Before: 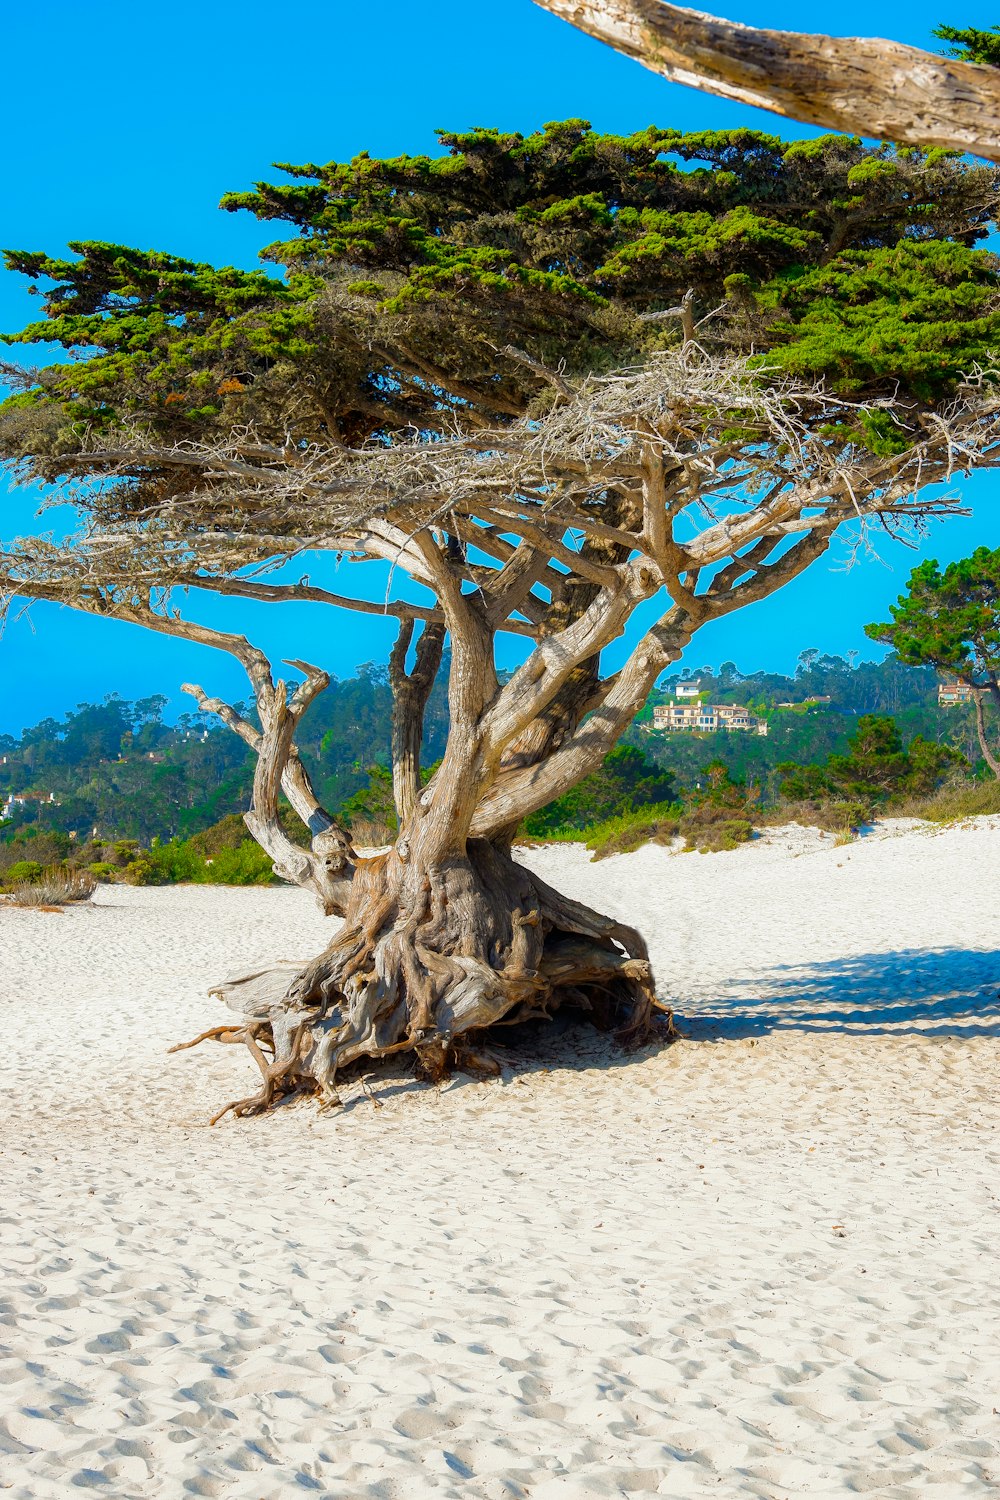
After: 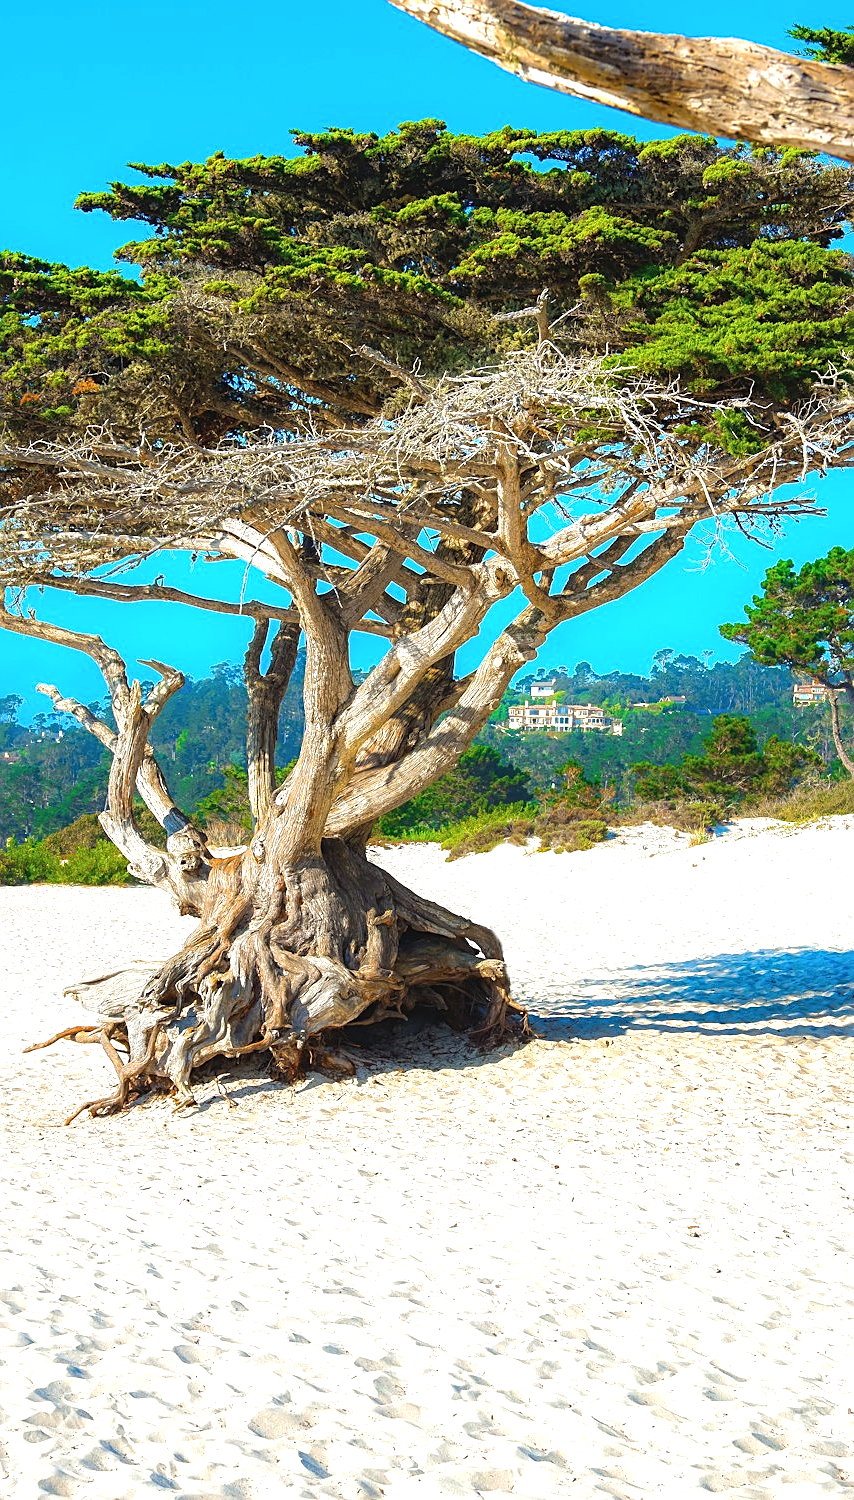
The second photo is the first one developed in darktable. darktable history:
sharpen: on, module defaults
crop and rotate: left 14.584%
local contrast: highlights 100%, shadows 100%, detail 120%, midtone range 0.2
exposure: black level correction -0.005, exposure 0.622 EV, compensate highlight preservation false
